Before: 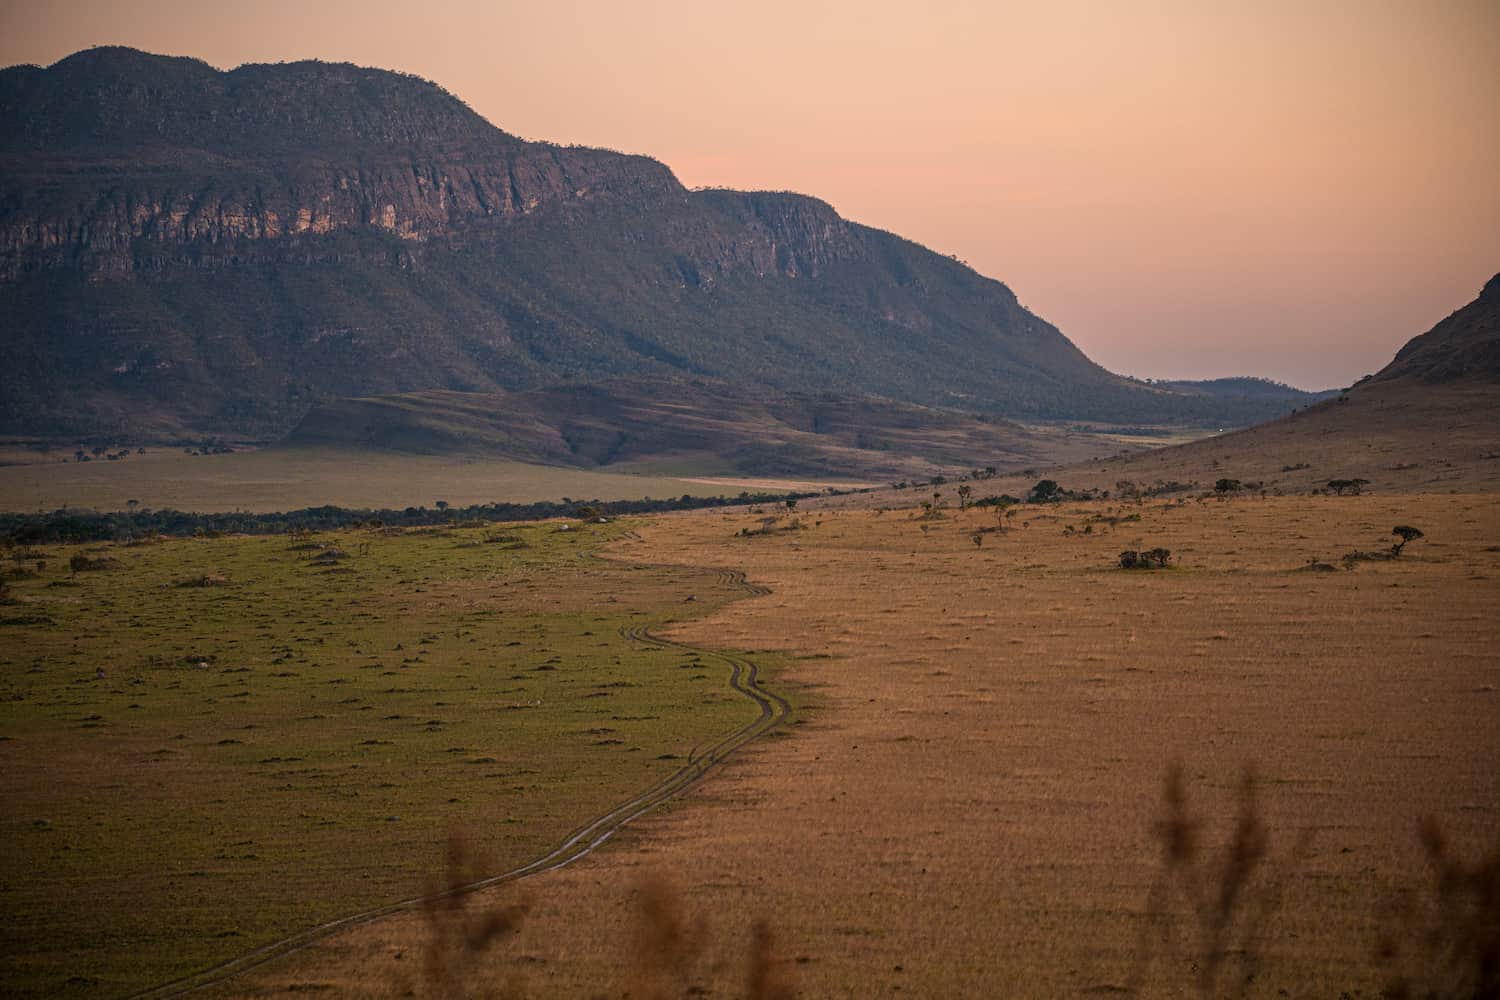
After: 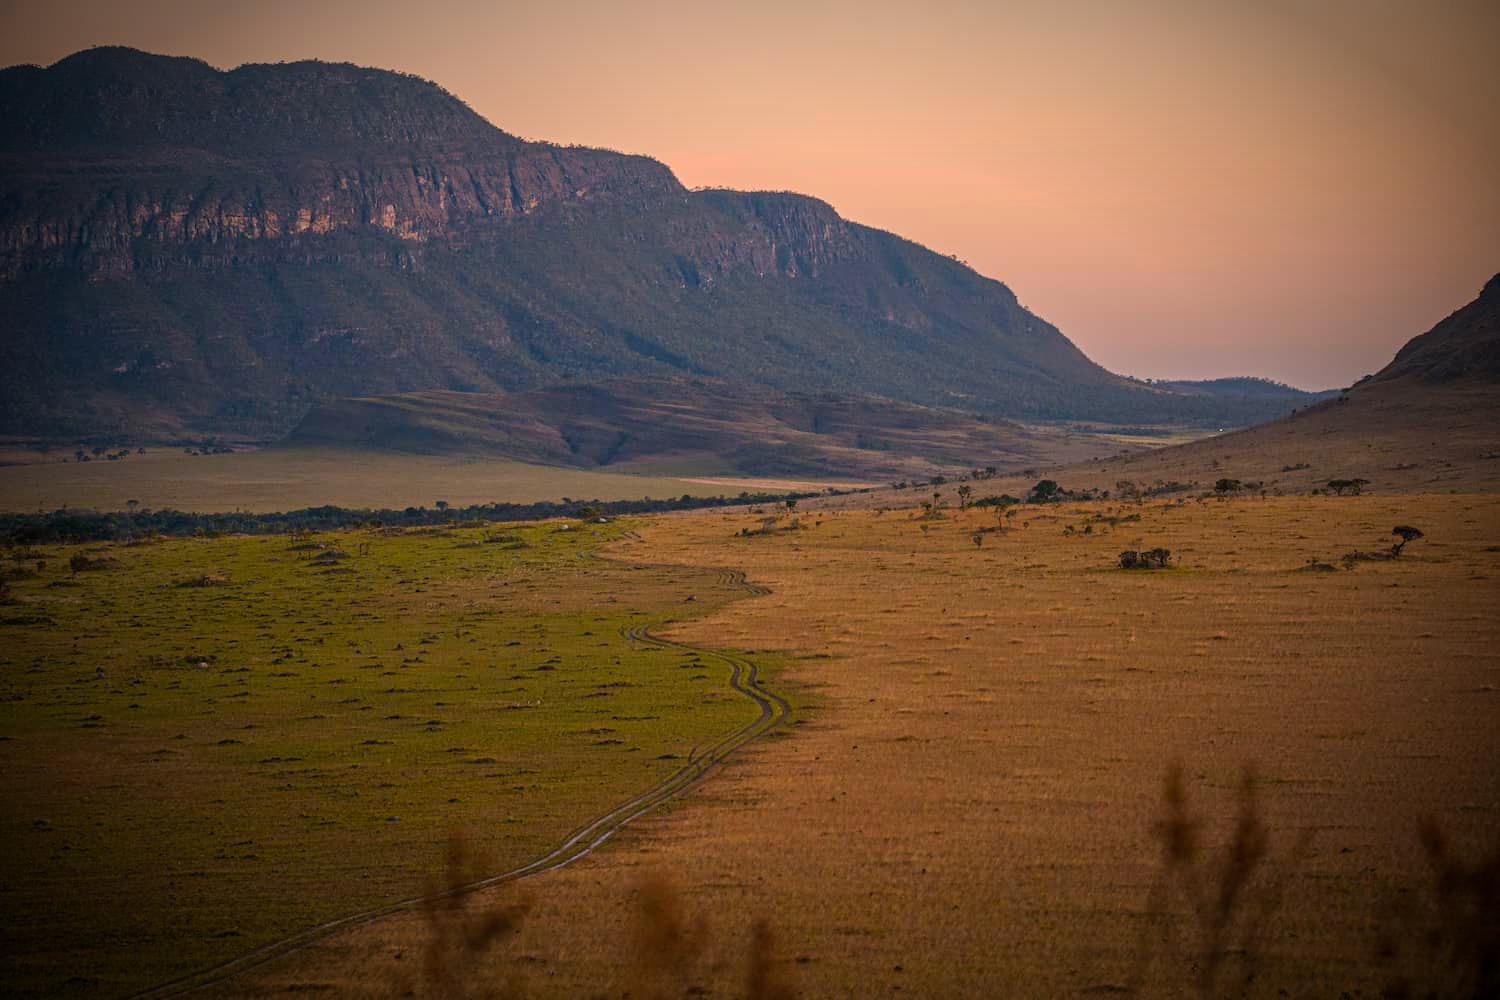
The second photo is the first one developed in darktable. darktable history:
vignetting: fall-off start 70.97%, brightness -0.584, saturation -0.118, width/height ratio 1.333
color balance rgb: perceptual saturation grading › global saturation 20%, global vibrance 20%
